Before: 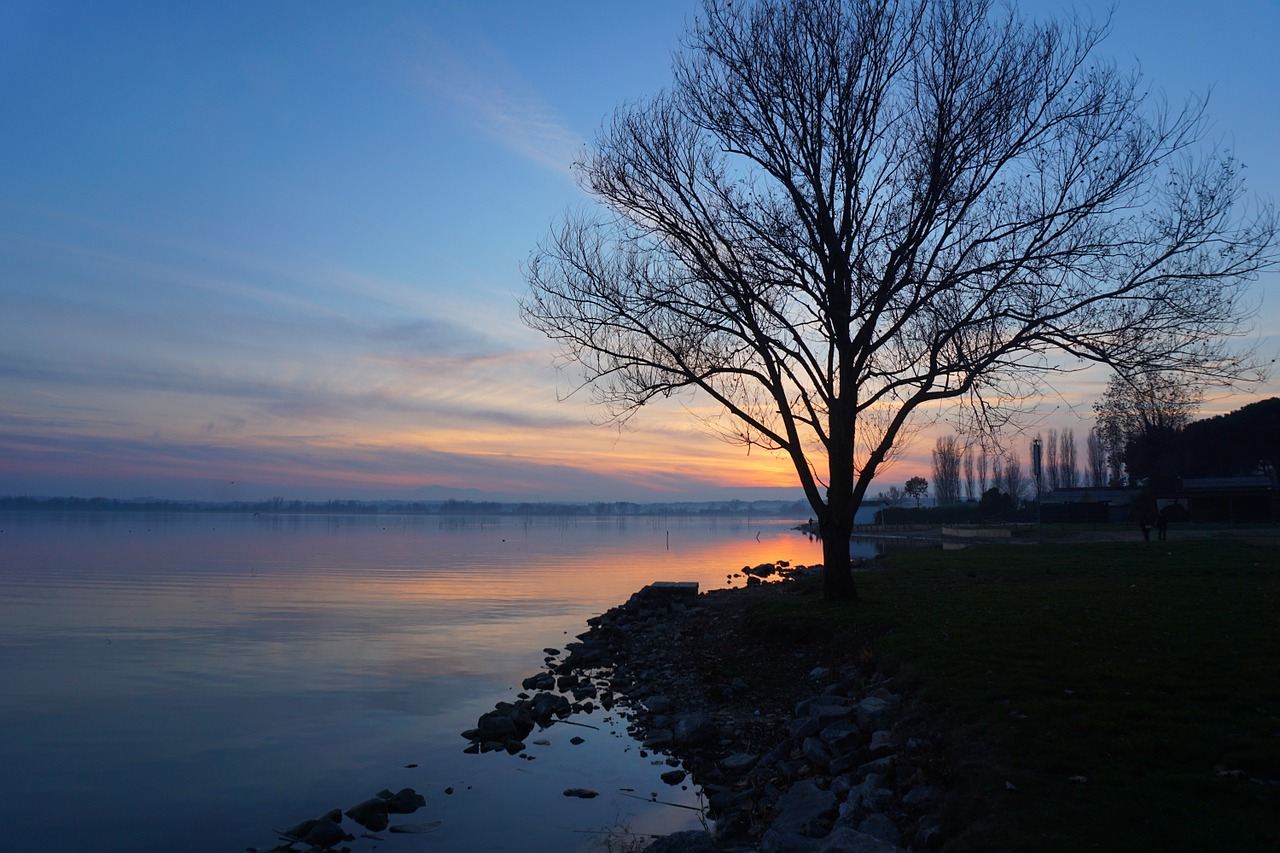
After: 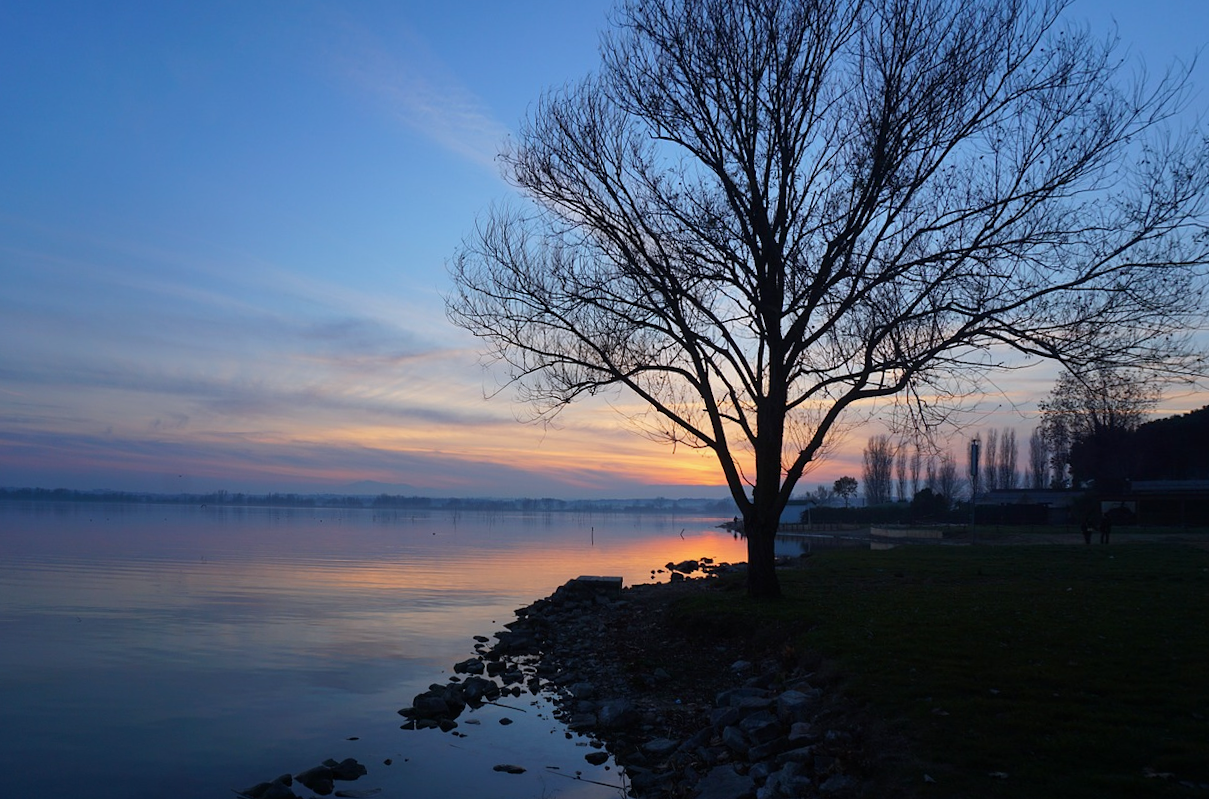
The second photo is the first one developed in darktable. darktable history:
rotate and perspective: rotation 0.062°, lens shift (vertical) 0.115, lens shift (horizontal) -0.133, crop left 0.047, crop right 0.94, crop top 0.061, crop bottom 0.94
white balance: red 0.974, blue 1.044
